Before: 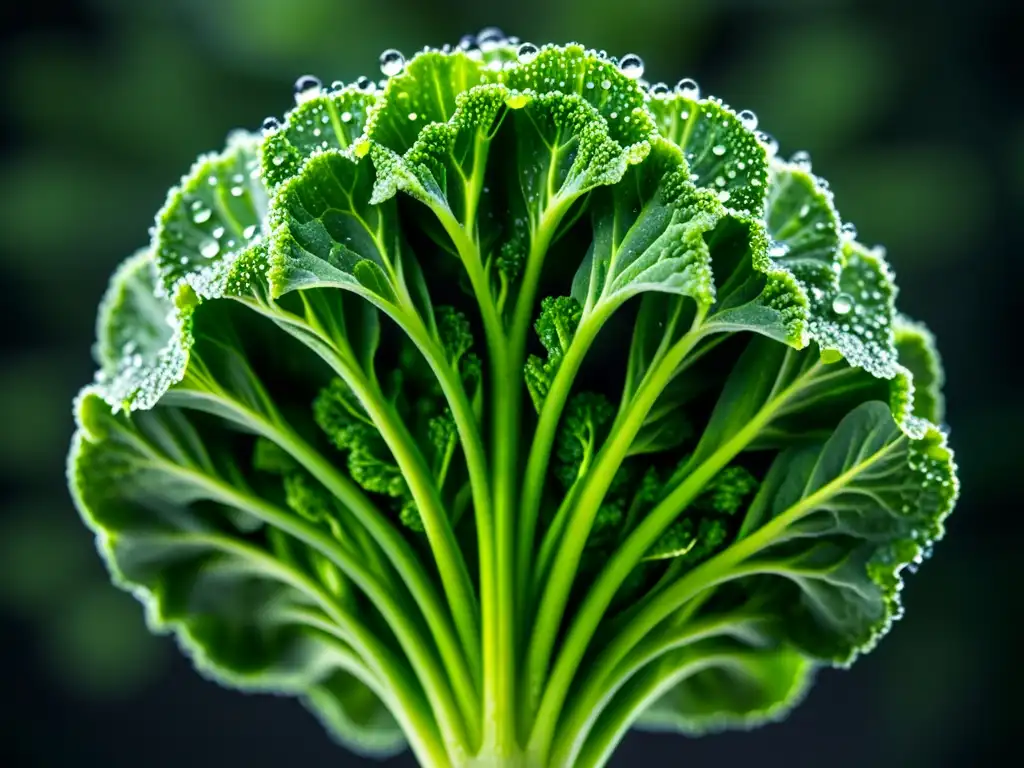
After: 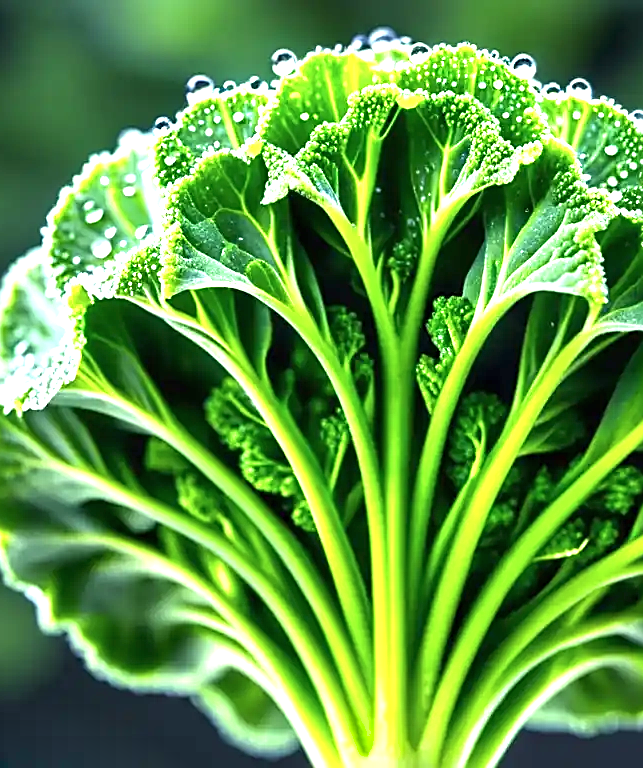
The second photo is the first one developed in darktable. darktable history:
sharpen: on, module defaults
exposure: black level correction 0, exposure 1.125 EV, compensate exposure bias true, compensate highlight preservation false
crop: left 10.644%, right 26.528%
shadows and highlights: radius 44.78, white point adjustment 6.64, compress 79.65%, highlights color adjustment 78.42%, soften with gaussian
